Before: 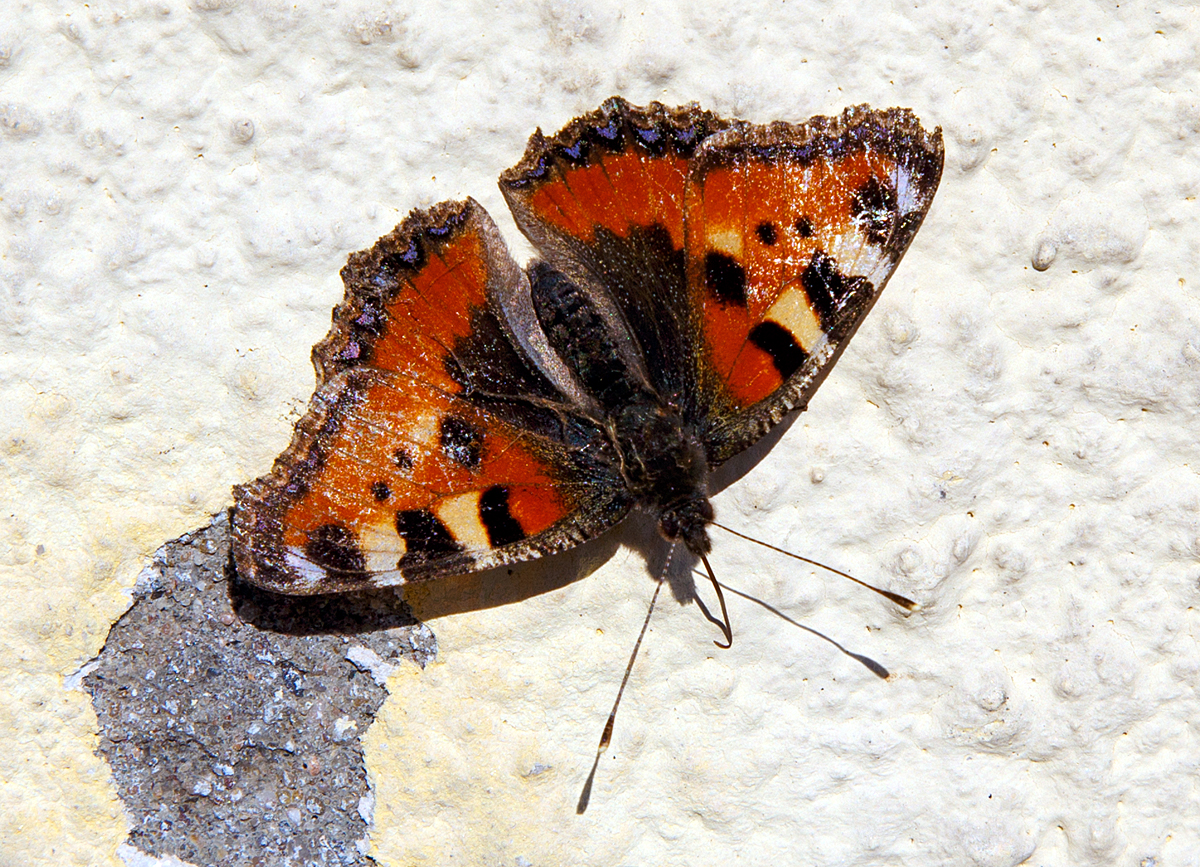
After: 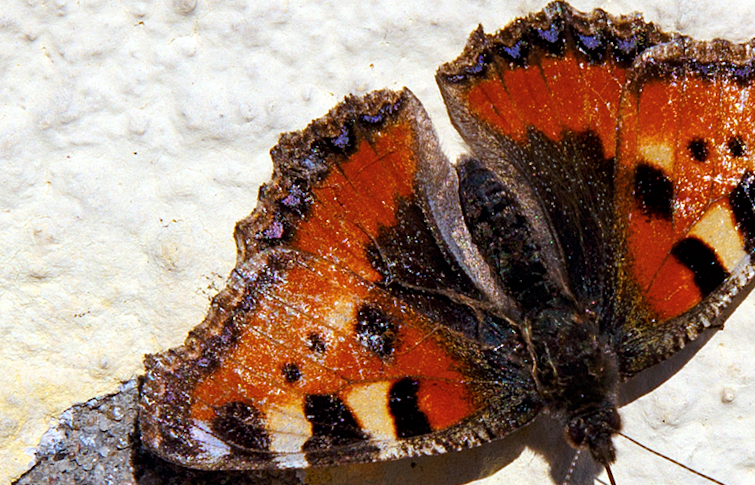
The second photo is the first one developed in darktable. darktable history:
crop and rotate: angle -4.99°, left 2.122%, top 6.945%, right 27.566%, bottom 30.519%
color balance rgb: global vibrance 10%
